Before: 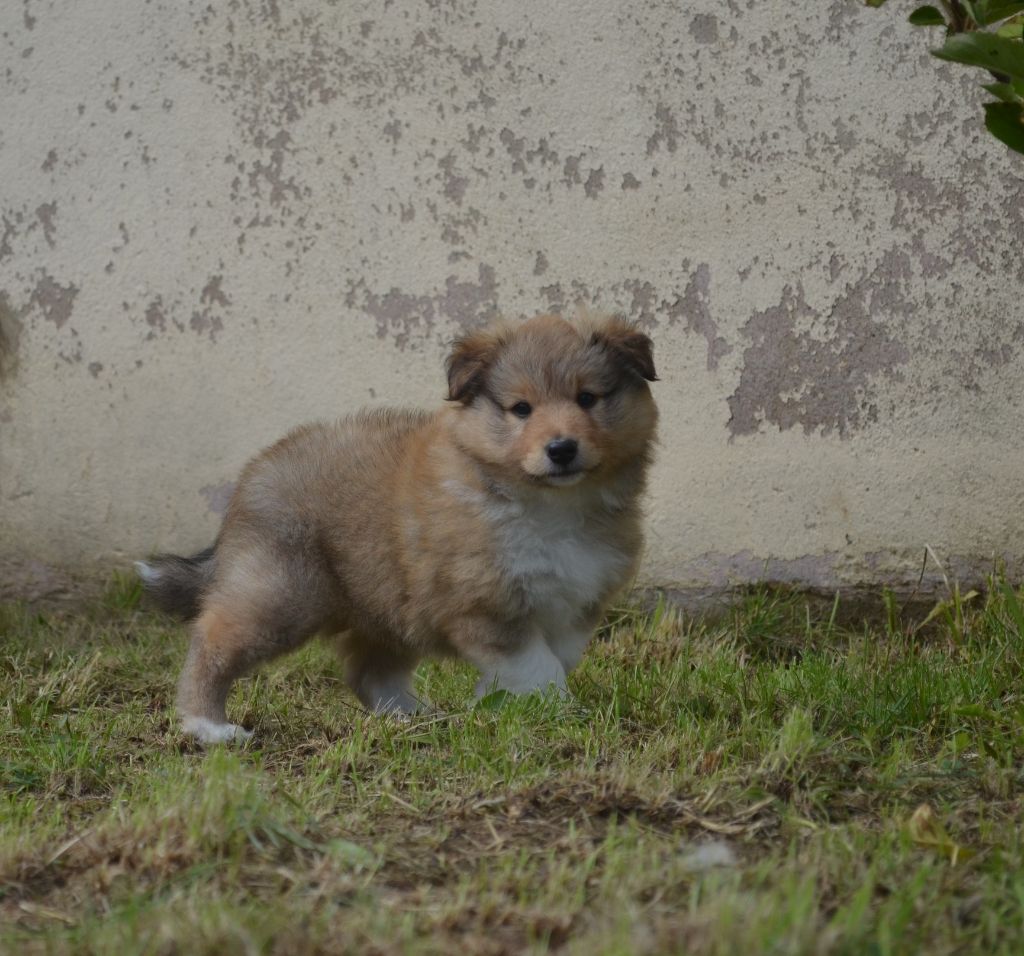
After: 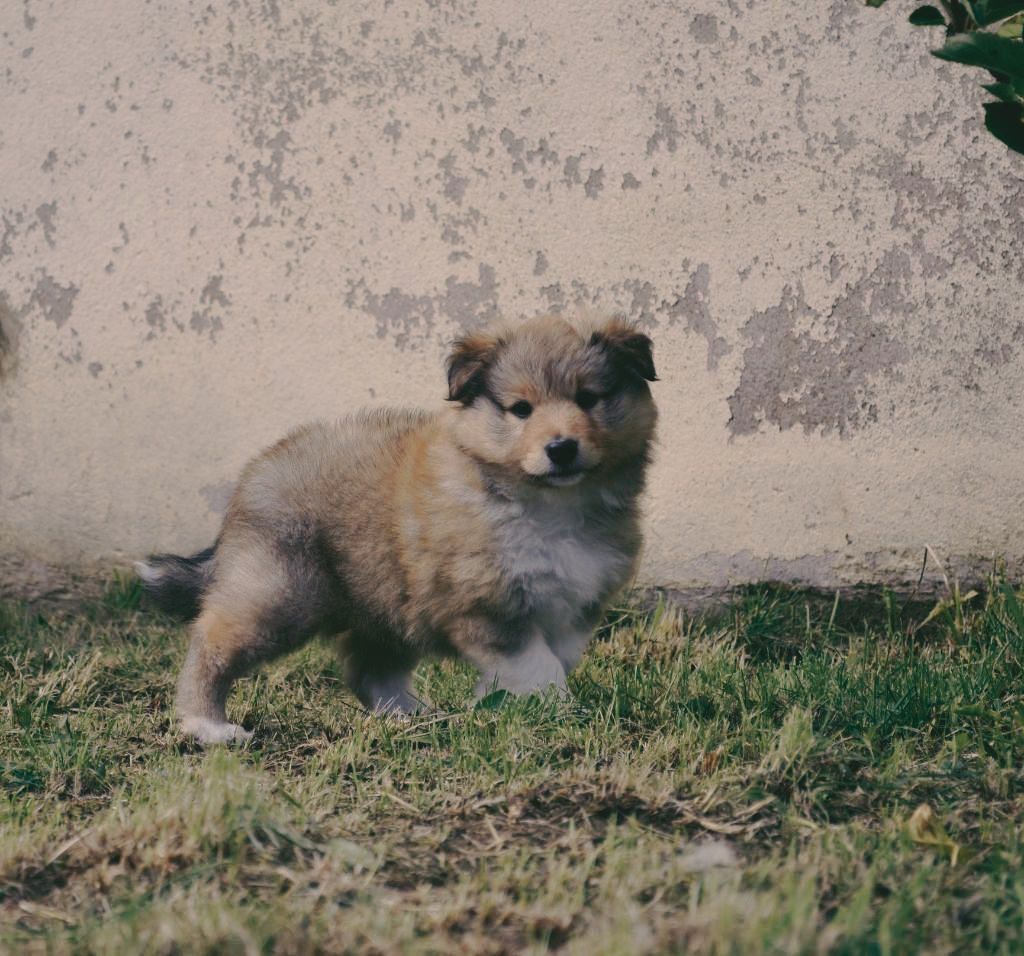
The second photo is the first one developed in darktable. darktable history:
tone curve: curves: ch0 [(0, 0) (0.003, 0.085) (0.011, 0.086) (0.025, 0.086) (0.044, 0.088) (0.069, 0.093) (0.1, 0.102) (0.136, 0.12) (0.177, 0.157) (0.224, 0.203) (0.277, 0.277) (0.335, 0.36) (0.399, 0.463) (0.468, 0.559) (0.543, 0.626) (0.623, 0.703) (0.709, 0.789) (0.801, 0.869) (0.898, 0.927) (1, 1)], preserve colors none
color look up table: target L [91.11, 90.48, 80.86, 71.19, 60.92, 62.44, 45.01, 39.42, 39.72, 14.58, 200.92, 94.66, 84.16, 74.92, 67.38, 67.15, 66.15, 56.29, 52.43, 53.39, 42.75, 38.42, 26.92, 22.68, 5.897, 89.18, 83.11, 82.94, 69.39, 64.73, 81.4, 51.37, 67.89, 49.71, 49.78, 41.39, 40.87, 19.95, 20.66, 19.06, 18.93, 78.71, 63.36, 64.67, 63.23, 58.69, 42.68, 37.73, 37.39], target a [-4.358, -13.51, -32.29, -5.76, -7.841, 2.915, -21.64, -12.53, -9.959, -27.43, 0, 17.54, 11.63, 28.01, 10.81, 32.43, 9.186, 46.81, 25.43, 59.3, 36.69, 5.895, 19.17, 32.29, -19.27, 25.7, 24.81, 27.56, 43.19, 20.42, 30.74, 33.65, 41.73, 53.12, 47.67, 30.93, 56.7, 8.064, -2.767, 22.07, 30.29, -16.84, -16.32, -33.9, -34.12, -4.411, -0.211, -12.94, 3.246], target b [27.56, 36.36, 15.64, 39.31, 17.32, 9.606, 14.49, 17.97, 4.41, -0.086, -0.001, 11.73, 33.86, 19.13, 54.62, 54.94, 30.48, 25.47, 14.04, 43.62, 35.81, 1.63, 26.47, 2.345, 9.23, 3.061, 11.26, 4.85, 0.499, -0.561, -3.885, -34.37, -18.26, 3.607, -19.75, -3.979, -43.17, -28.77, -3.91, -20.17, -35.87, 5.888, -33.89, -4.239, -28.23, -10.24, -53.46, -7.988, -24.18], num patches 49
